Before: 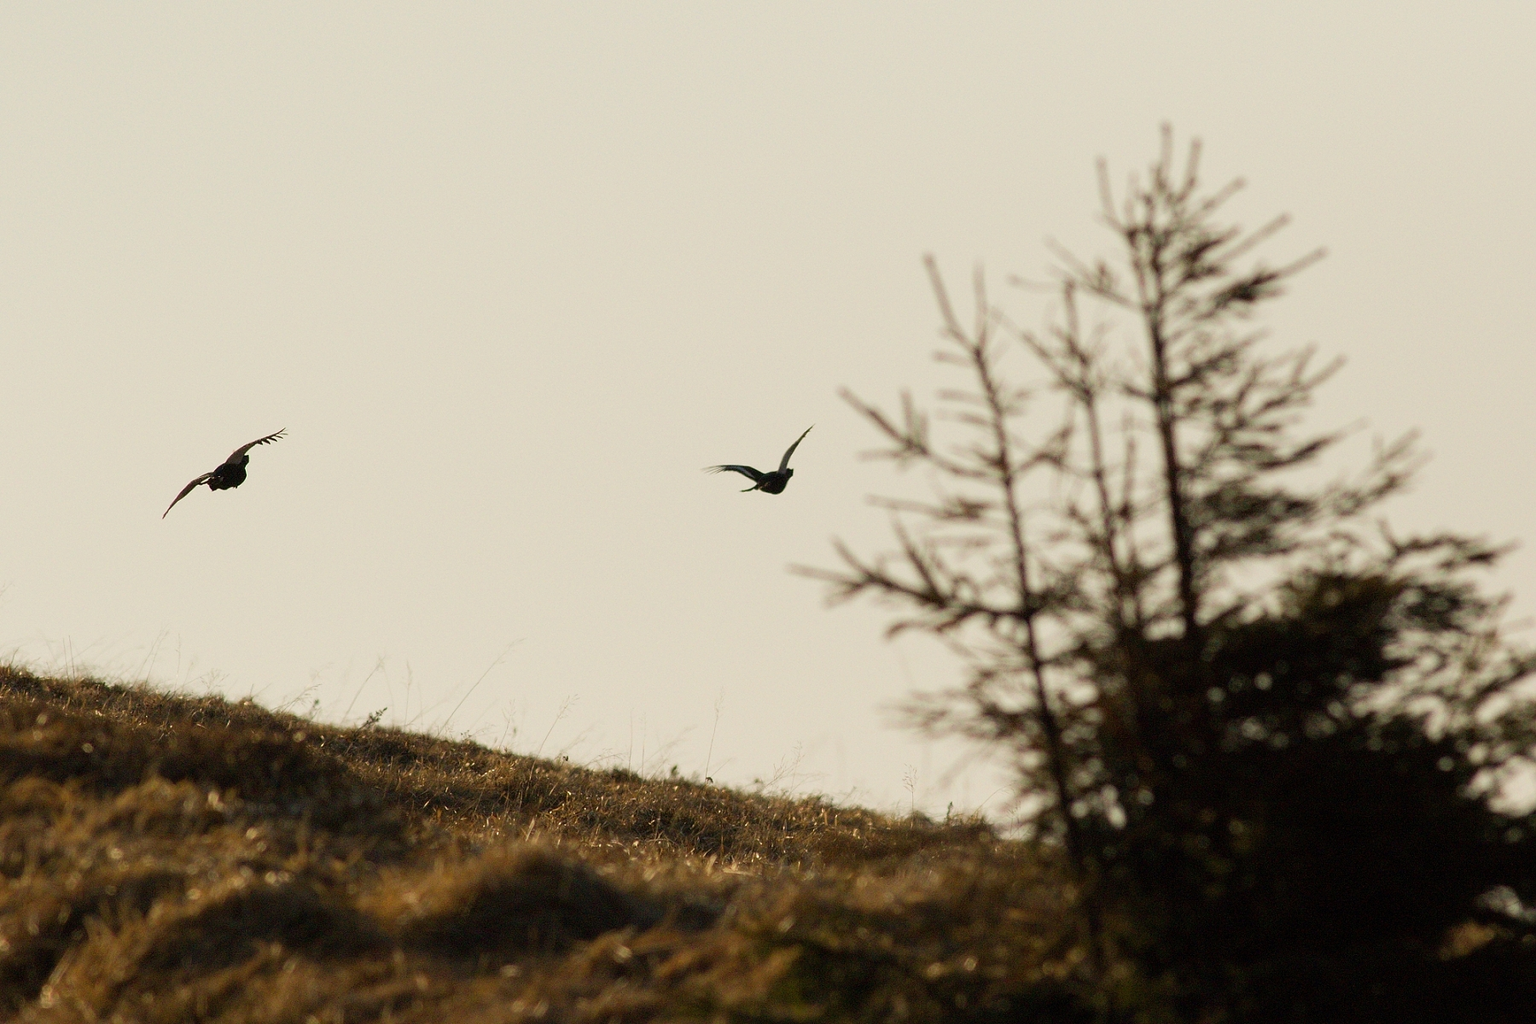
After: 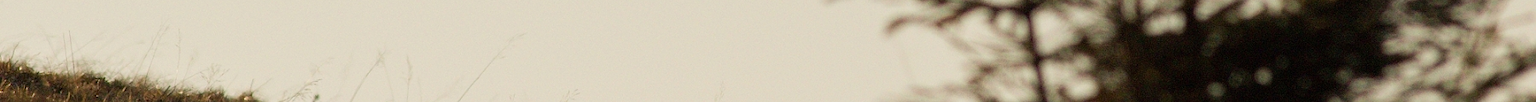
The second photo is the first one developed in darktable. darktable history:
crop and rotate: top 59.084%, bottom 30.916%
tone equalizer: on, module defaults
